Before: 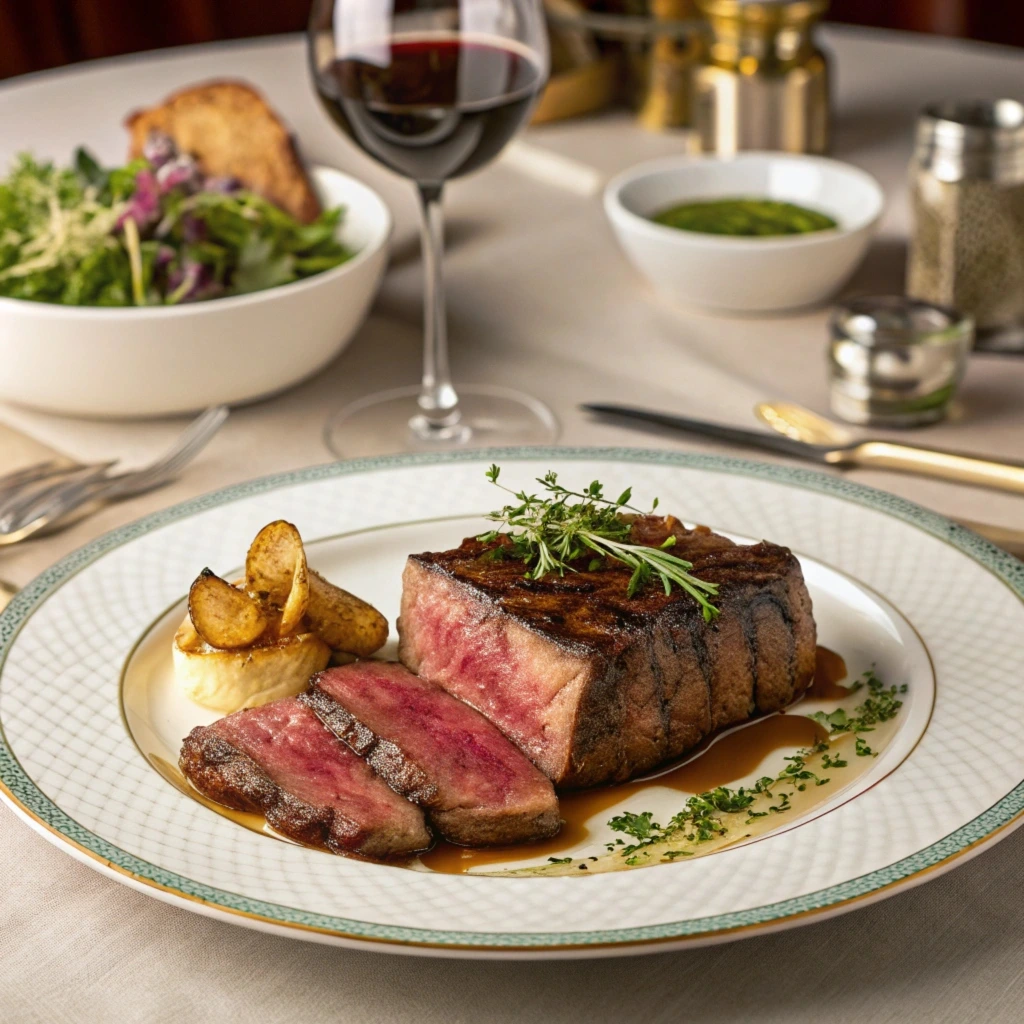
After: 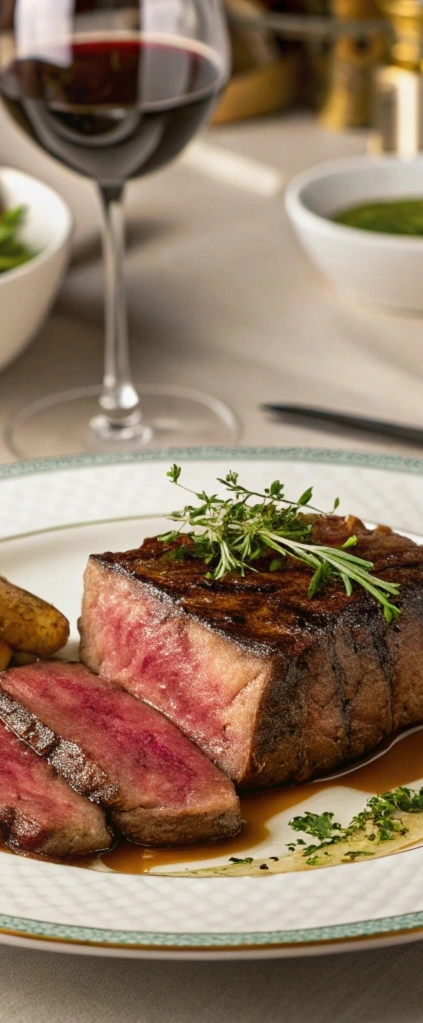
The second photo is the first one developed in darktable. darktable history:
crop: left 31.215%, right 27.433%
